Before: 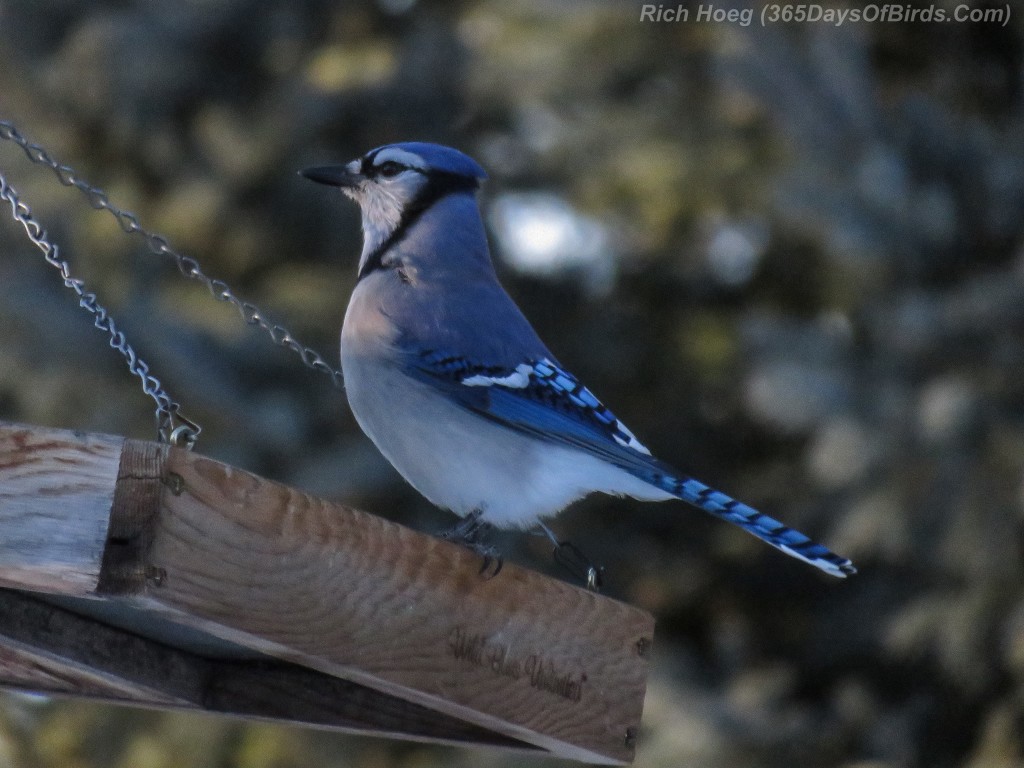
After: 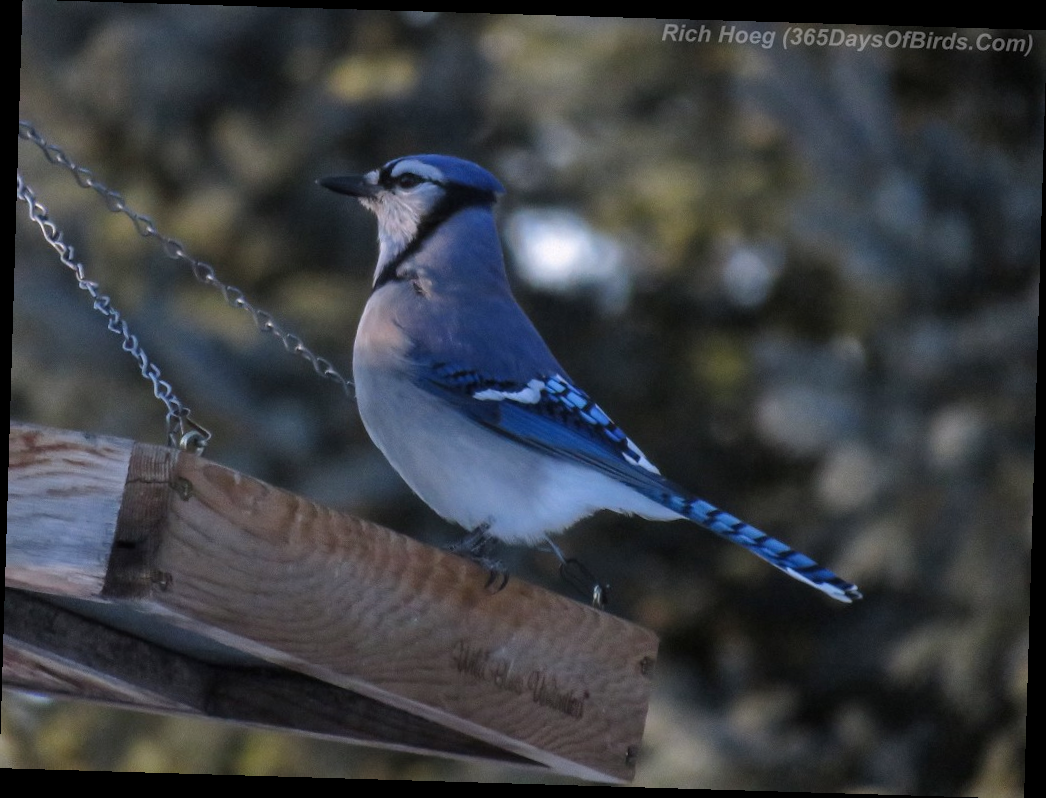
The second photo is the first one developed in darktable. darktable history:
rotate and perspective: rotation 1.72°, automatic cropping off
white balance: red 1.009, blue 1.027
